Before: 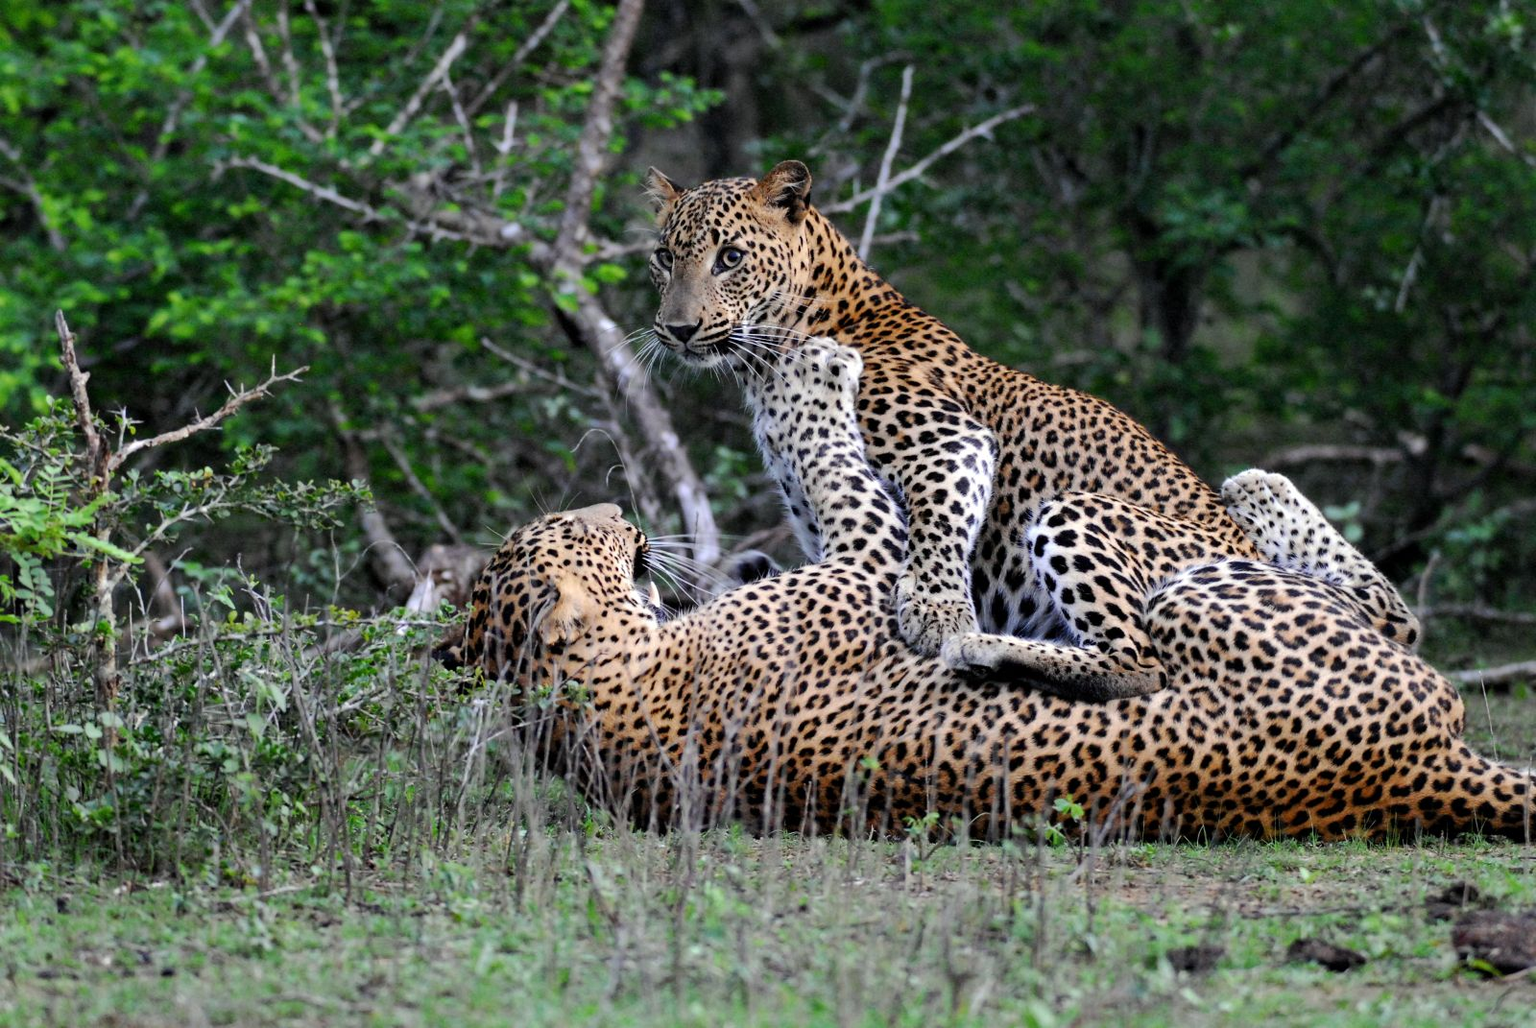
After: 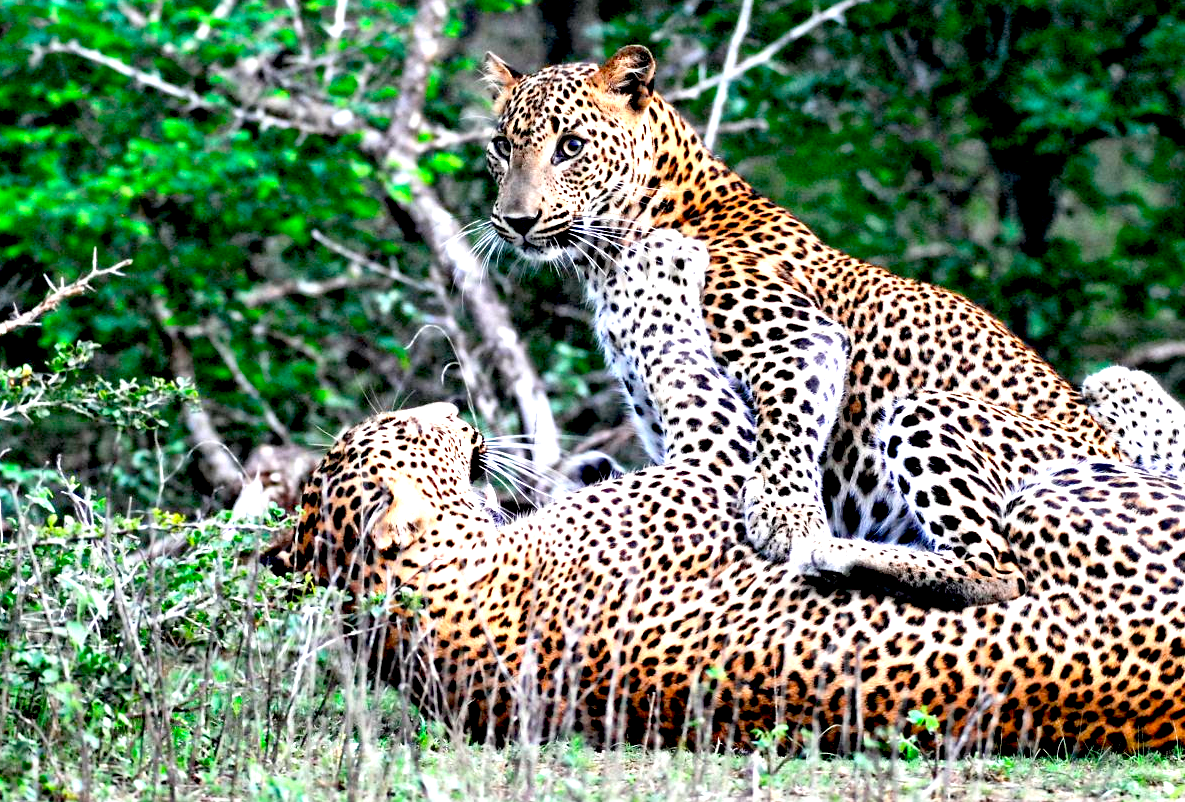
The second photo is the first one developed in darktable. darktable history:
crop and rotate: left 11.927%, top 11.401%, right 13.975%, bottom 13.653%
exposure: black level correction 0.009, exposure 1.422 EV, compensate highlight preservation false
contrast equalizer: octaves 7, y [[0.5, 0.5, 0.544, 0.569, 0.5, 0.5], [0.5 ×6], [0.5 ×6], [0 ×6], [0 ×6]]
